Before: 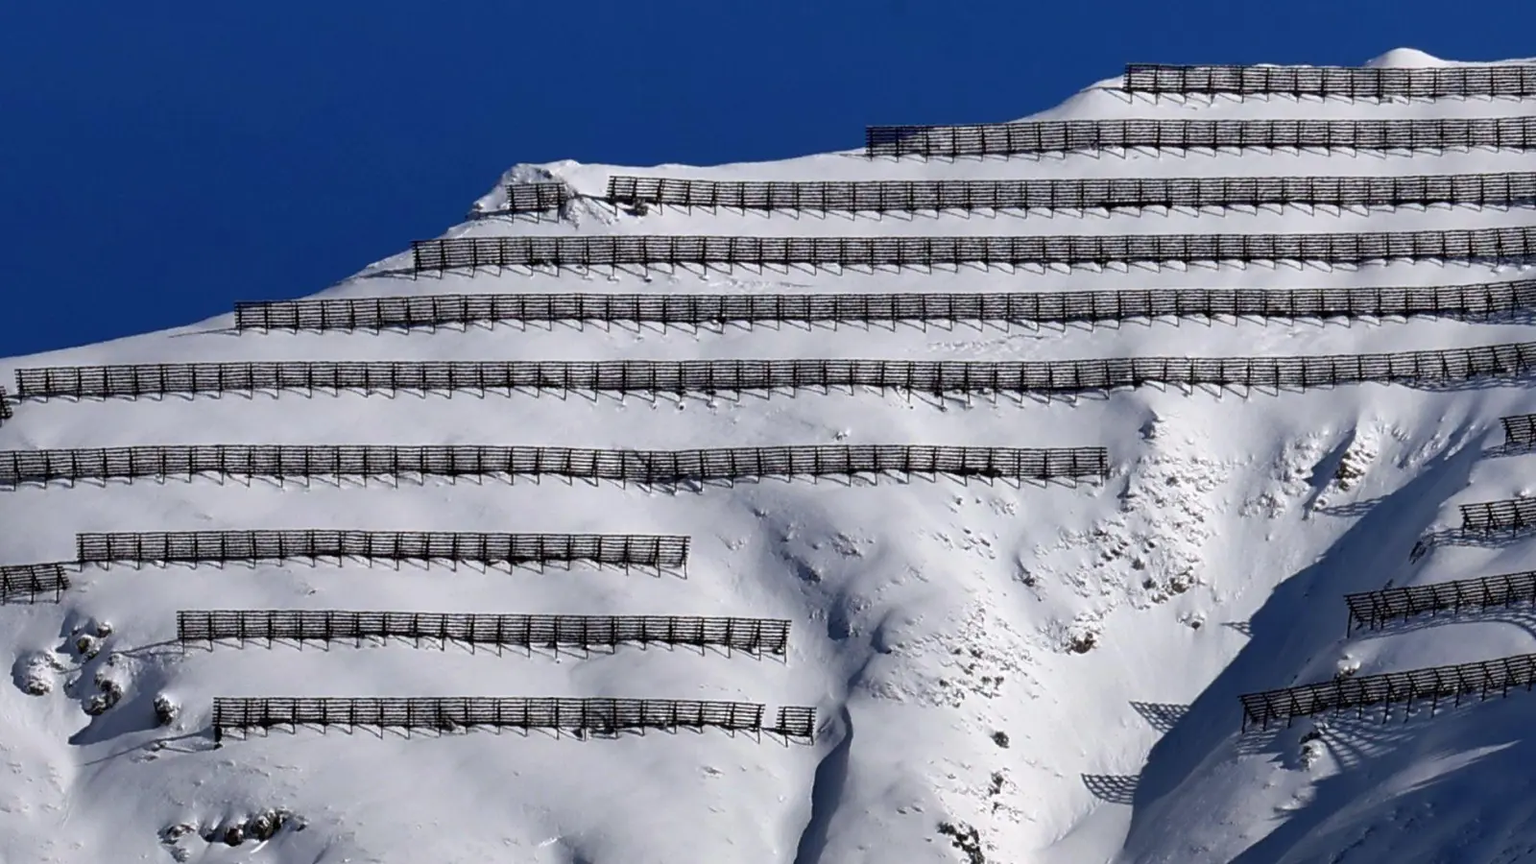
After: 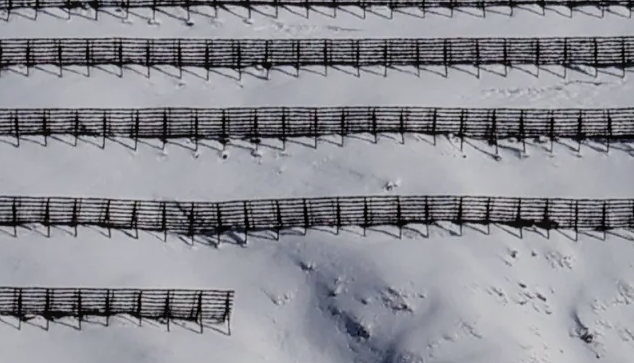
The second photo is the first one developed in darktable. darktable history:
local contrast: on, module defaults
contrast brightness saturation: contrast -0.097, saturation -0.082
crop: left 30.375%, top 29.82%, right 29.96%, bottom 29.773%
filmic rgb: black relative exposure -7.65 EV, white relative exposure 4.56 EV, threshold 5.99 EV, hardness 3.61, enable highlight reconstruction true
